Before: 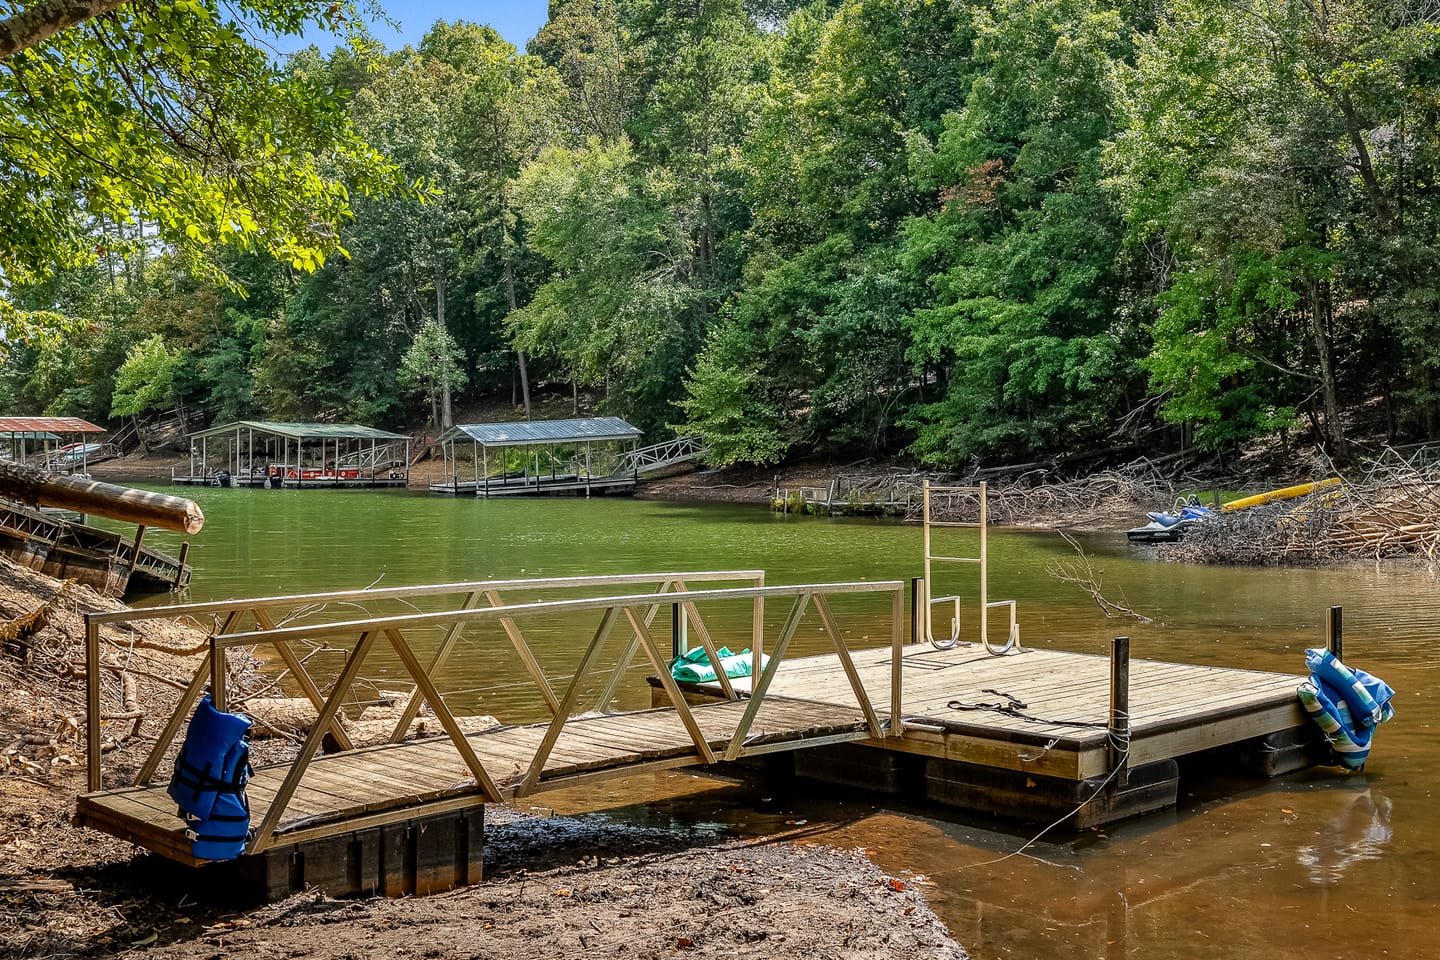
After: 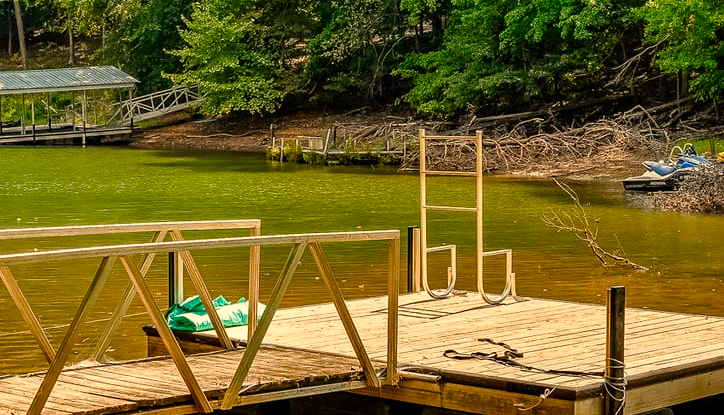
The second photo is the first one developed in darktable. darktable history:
white balance: red 1.138, green 0.996, blue 0.812
color balance rgb: perceptual saturation grading › global saturation 35%, perceptual saturation grading › highlights -30%, perceptual saturation grading › shadows 35%, perceptual brilliance grading › global brilliance 3%, perceptual brilliance grading › highlights -3%, perceptual brilliance grading › shadows 3%
crop: left 35.03%, top 36.625%, right 14.663%, bottom 20.057%
